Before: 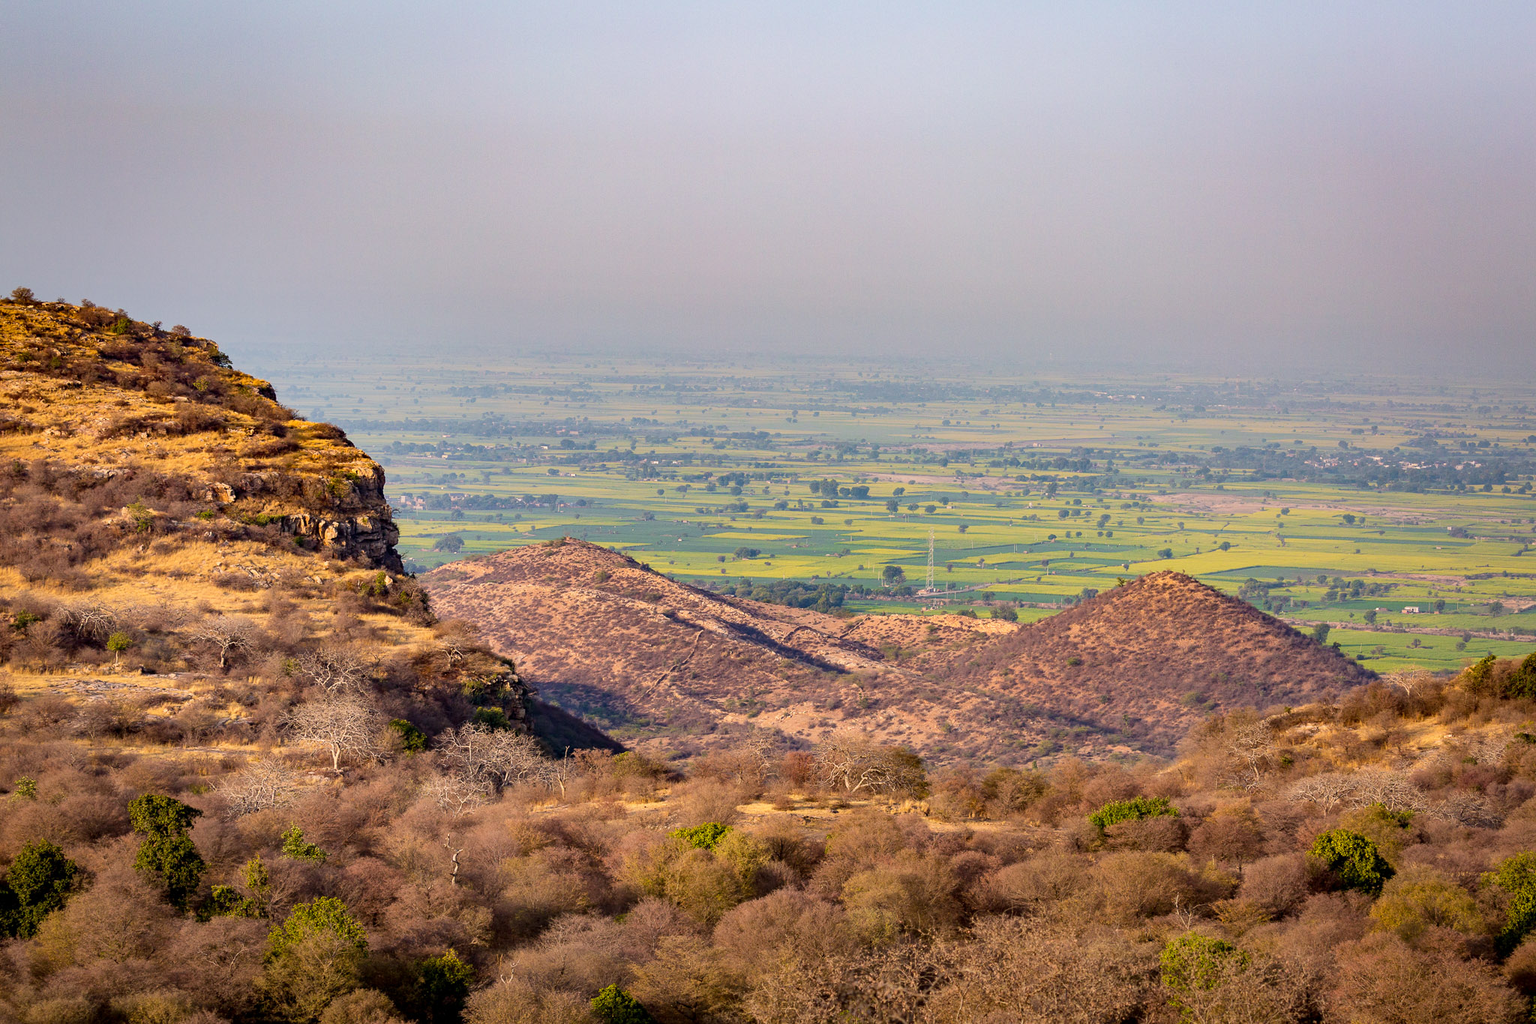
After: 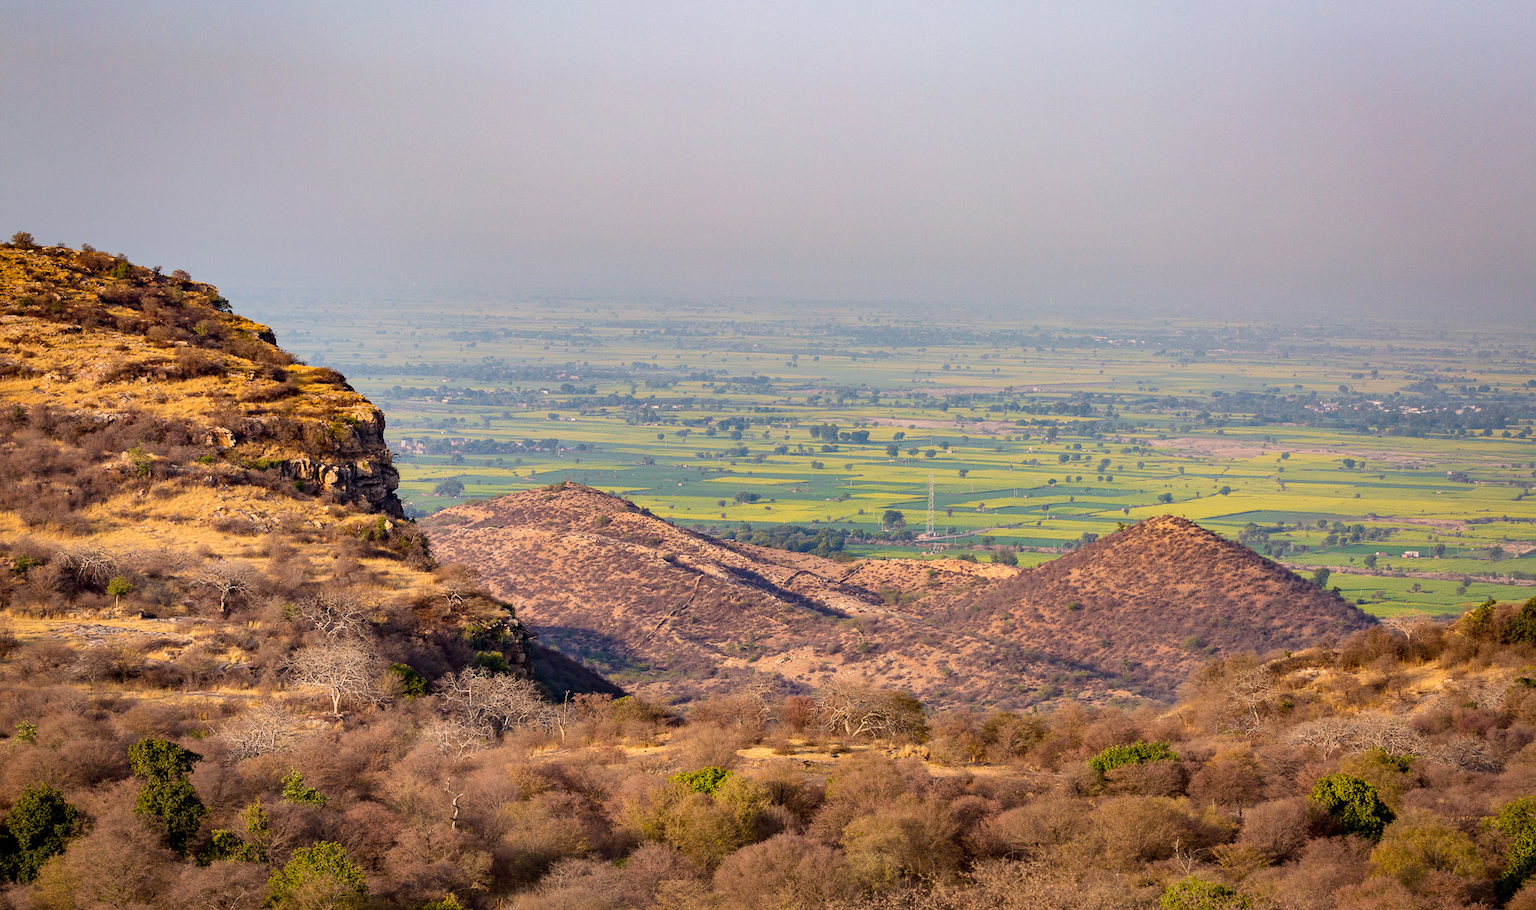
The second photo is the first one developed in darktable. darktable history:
crop and rotate: top 5.448%, bottom 5.61%
